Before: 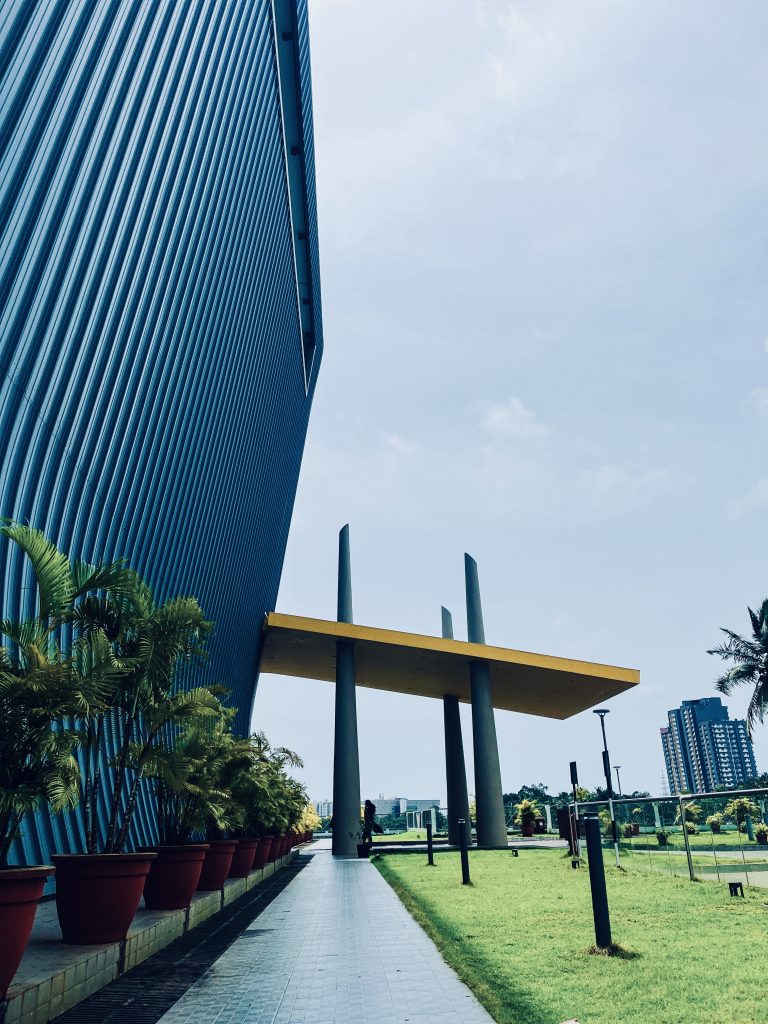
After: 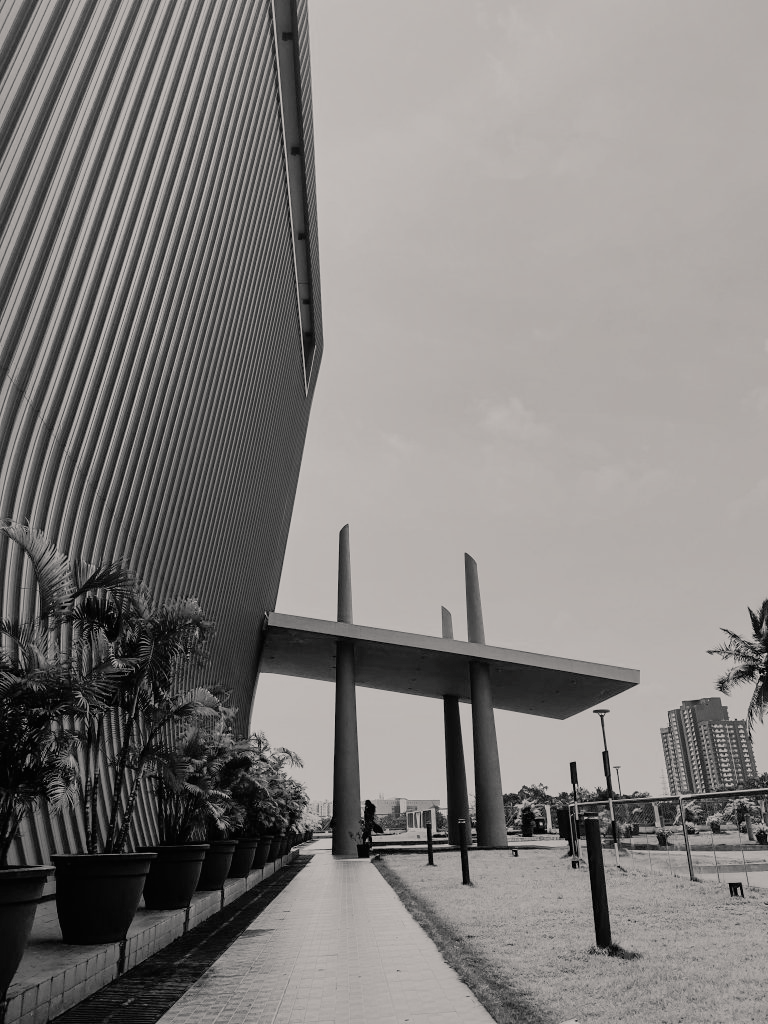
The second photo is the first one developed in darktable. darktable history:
shadows and highlights: on, module defaults
color calibration: output gray [0.21, 0.42, 0.37, 0], gray › normalize channels true, illuminant same as pipeline (D50), adaptation none (bypass), x 0.332, y 0.334, temperature 5023.21 K, gamut compression 0.026
filmic rgb: black relative exposure -7.65 EV, white relative exposure 4.56 EV, threshold 2.95 EV, hardness 3.61, color science v4 (2020), enable highlight reconstruction true
color balance rgb: highlights gain › chroma 1.067%, highlights gain › hue 60.02°, perceptual saturation grading › global saturation 30.373%, global vibrance 9.417%
